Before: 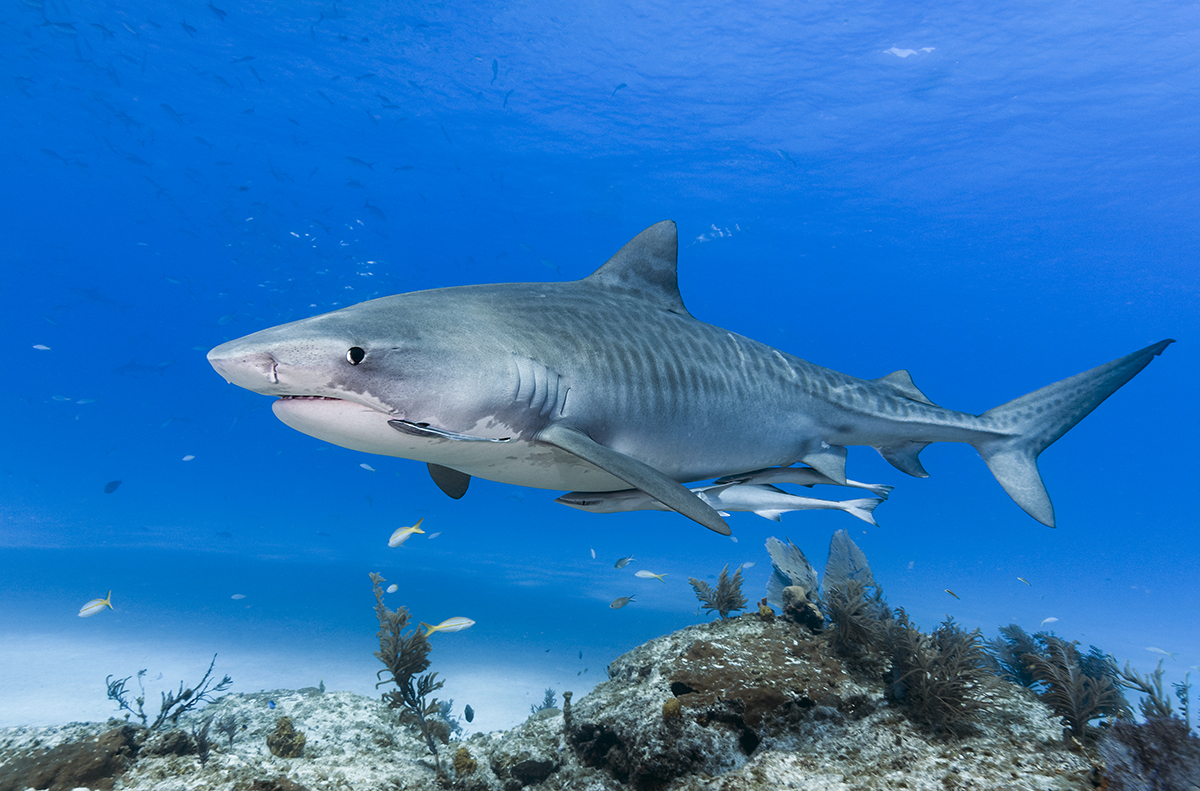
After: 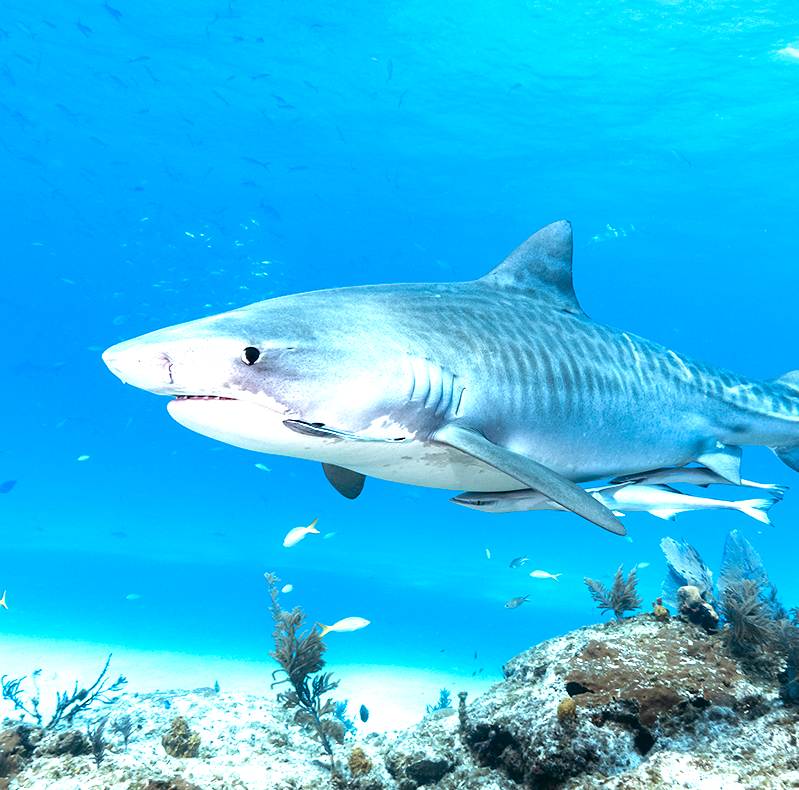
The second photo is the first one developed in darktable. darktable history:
crop and rotate: left 8.786%, right 24.548%
exposure: exposure 1.5 EV, compensate highlight preservation false
